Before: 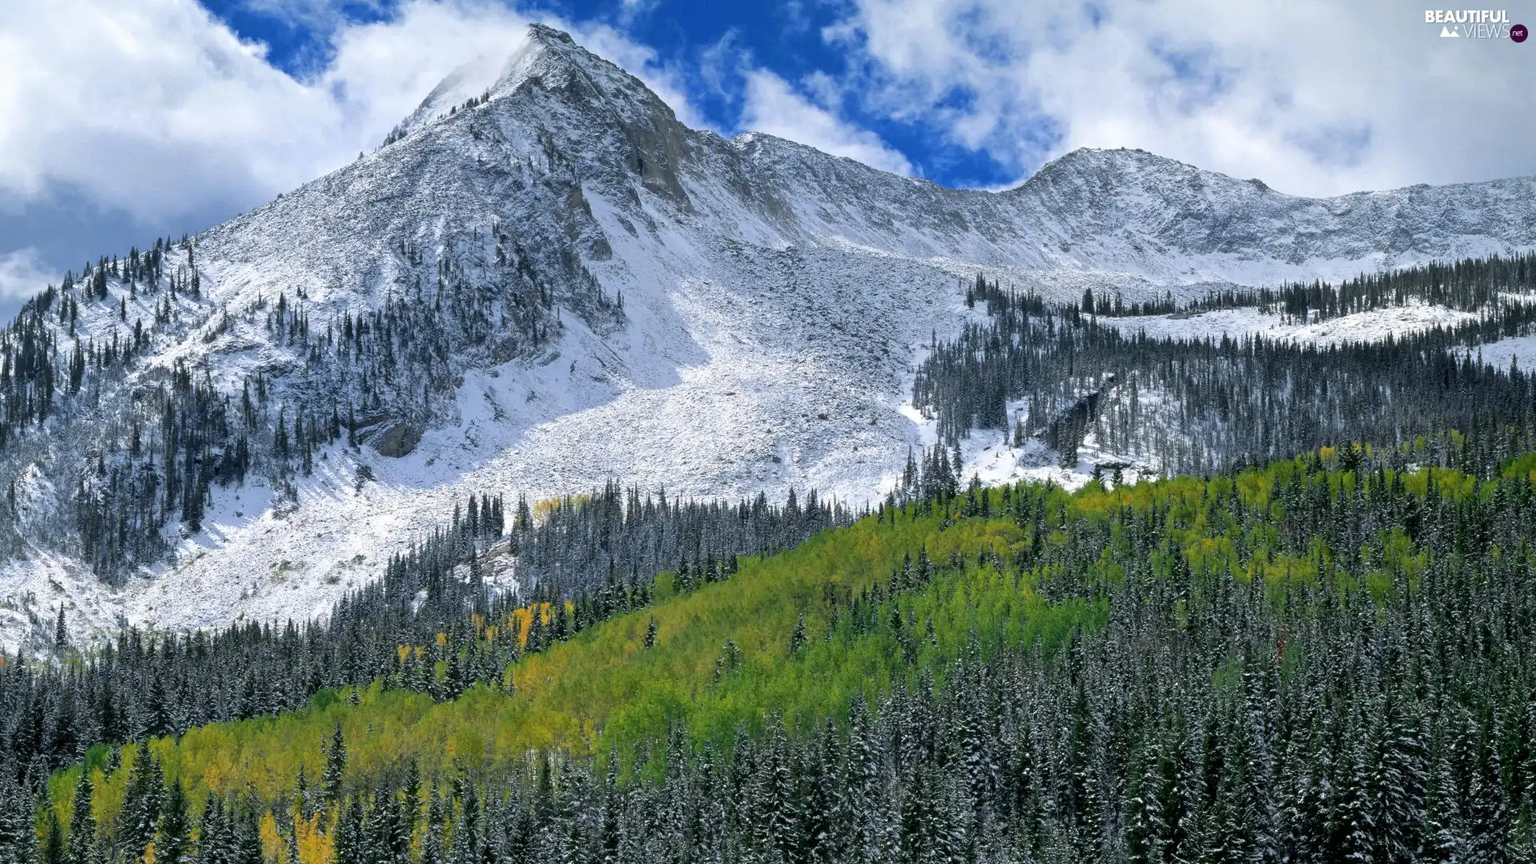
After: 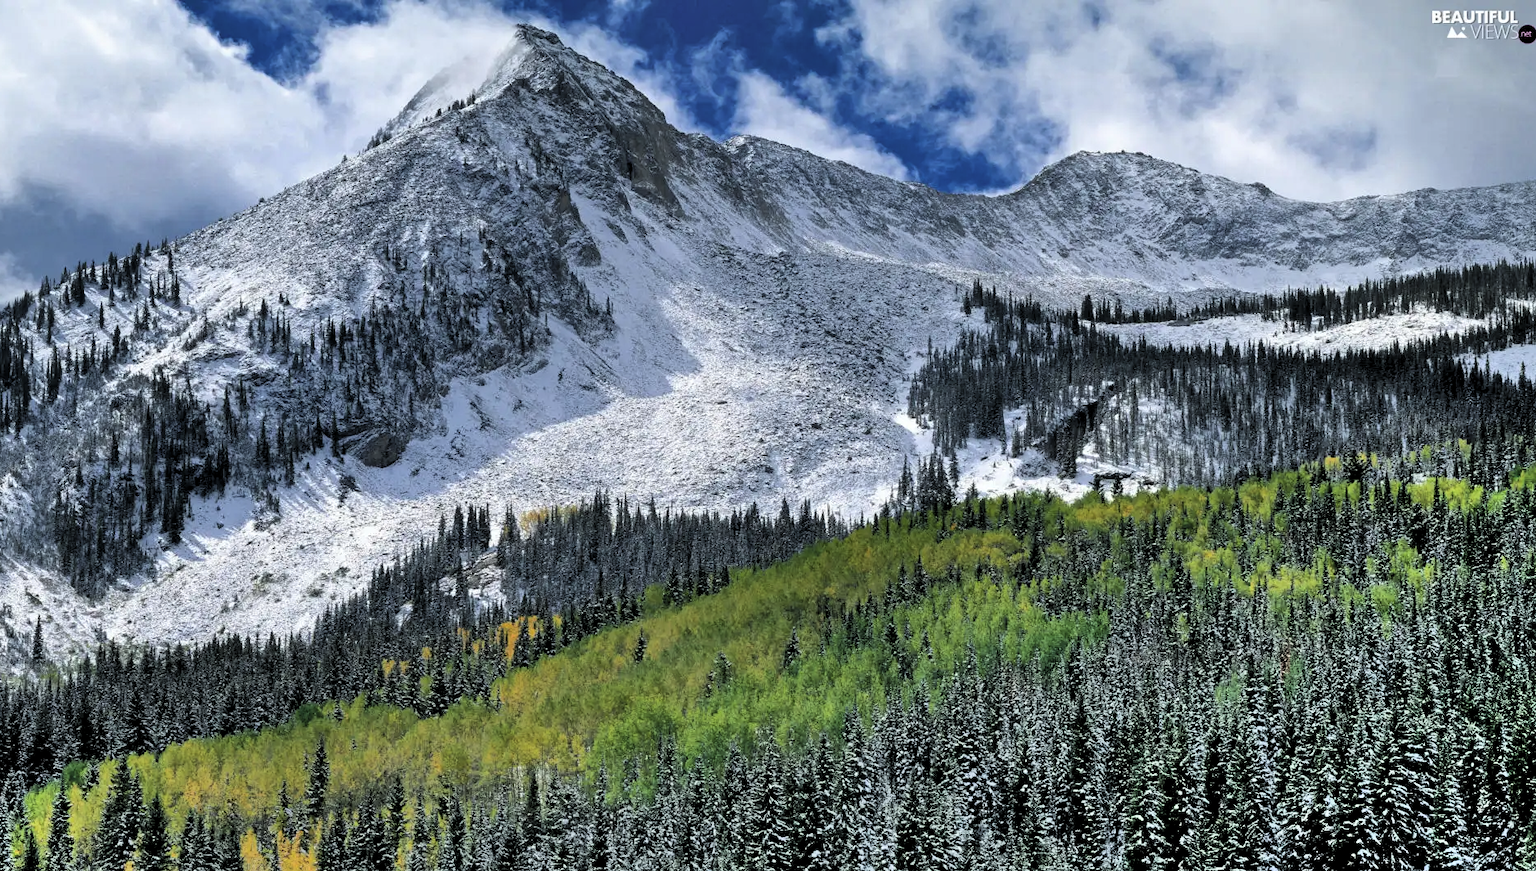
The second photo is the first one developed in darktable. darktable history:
shadows and highlights: shadows 76.52, highlights -23.91, highlights color adjustment 41.32%, soften with gaussian
crop and rotate: left 1.588%, right 0.506%, bottom 1.263%
levels: levels [0.116, 0.574, 1]
